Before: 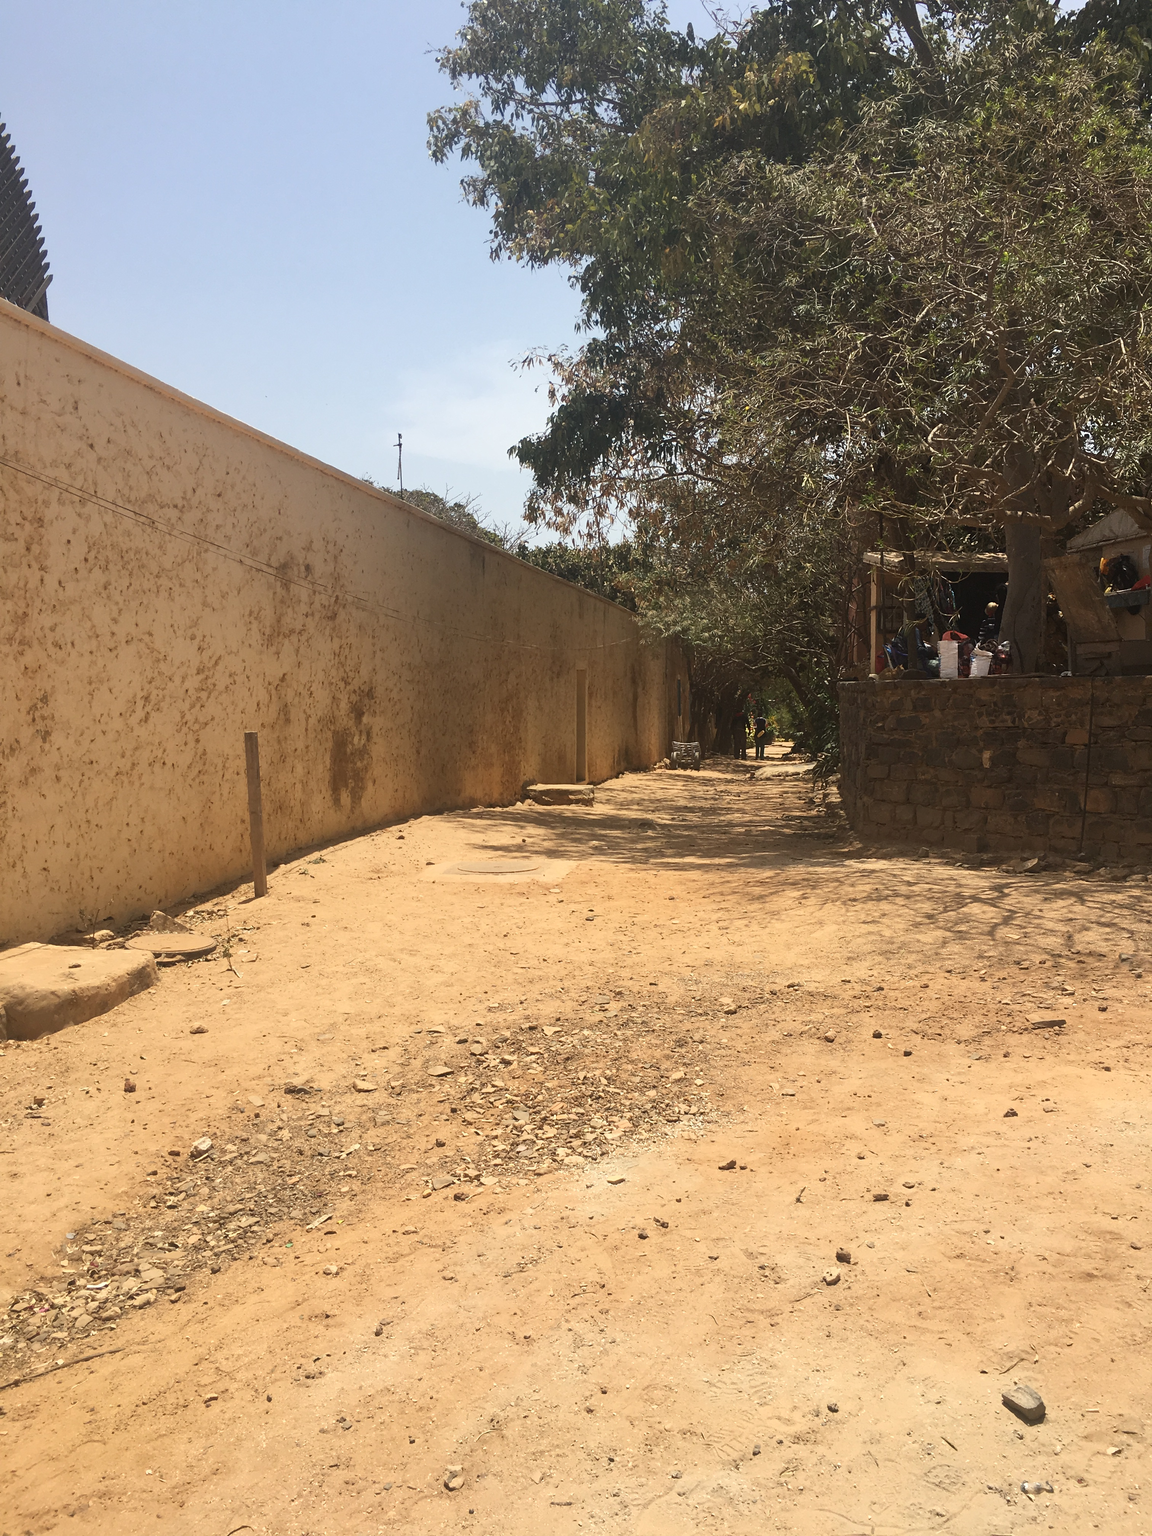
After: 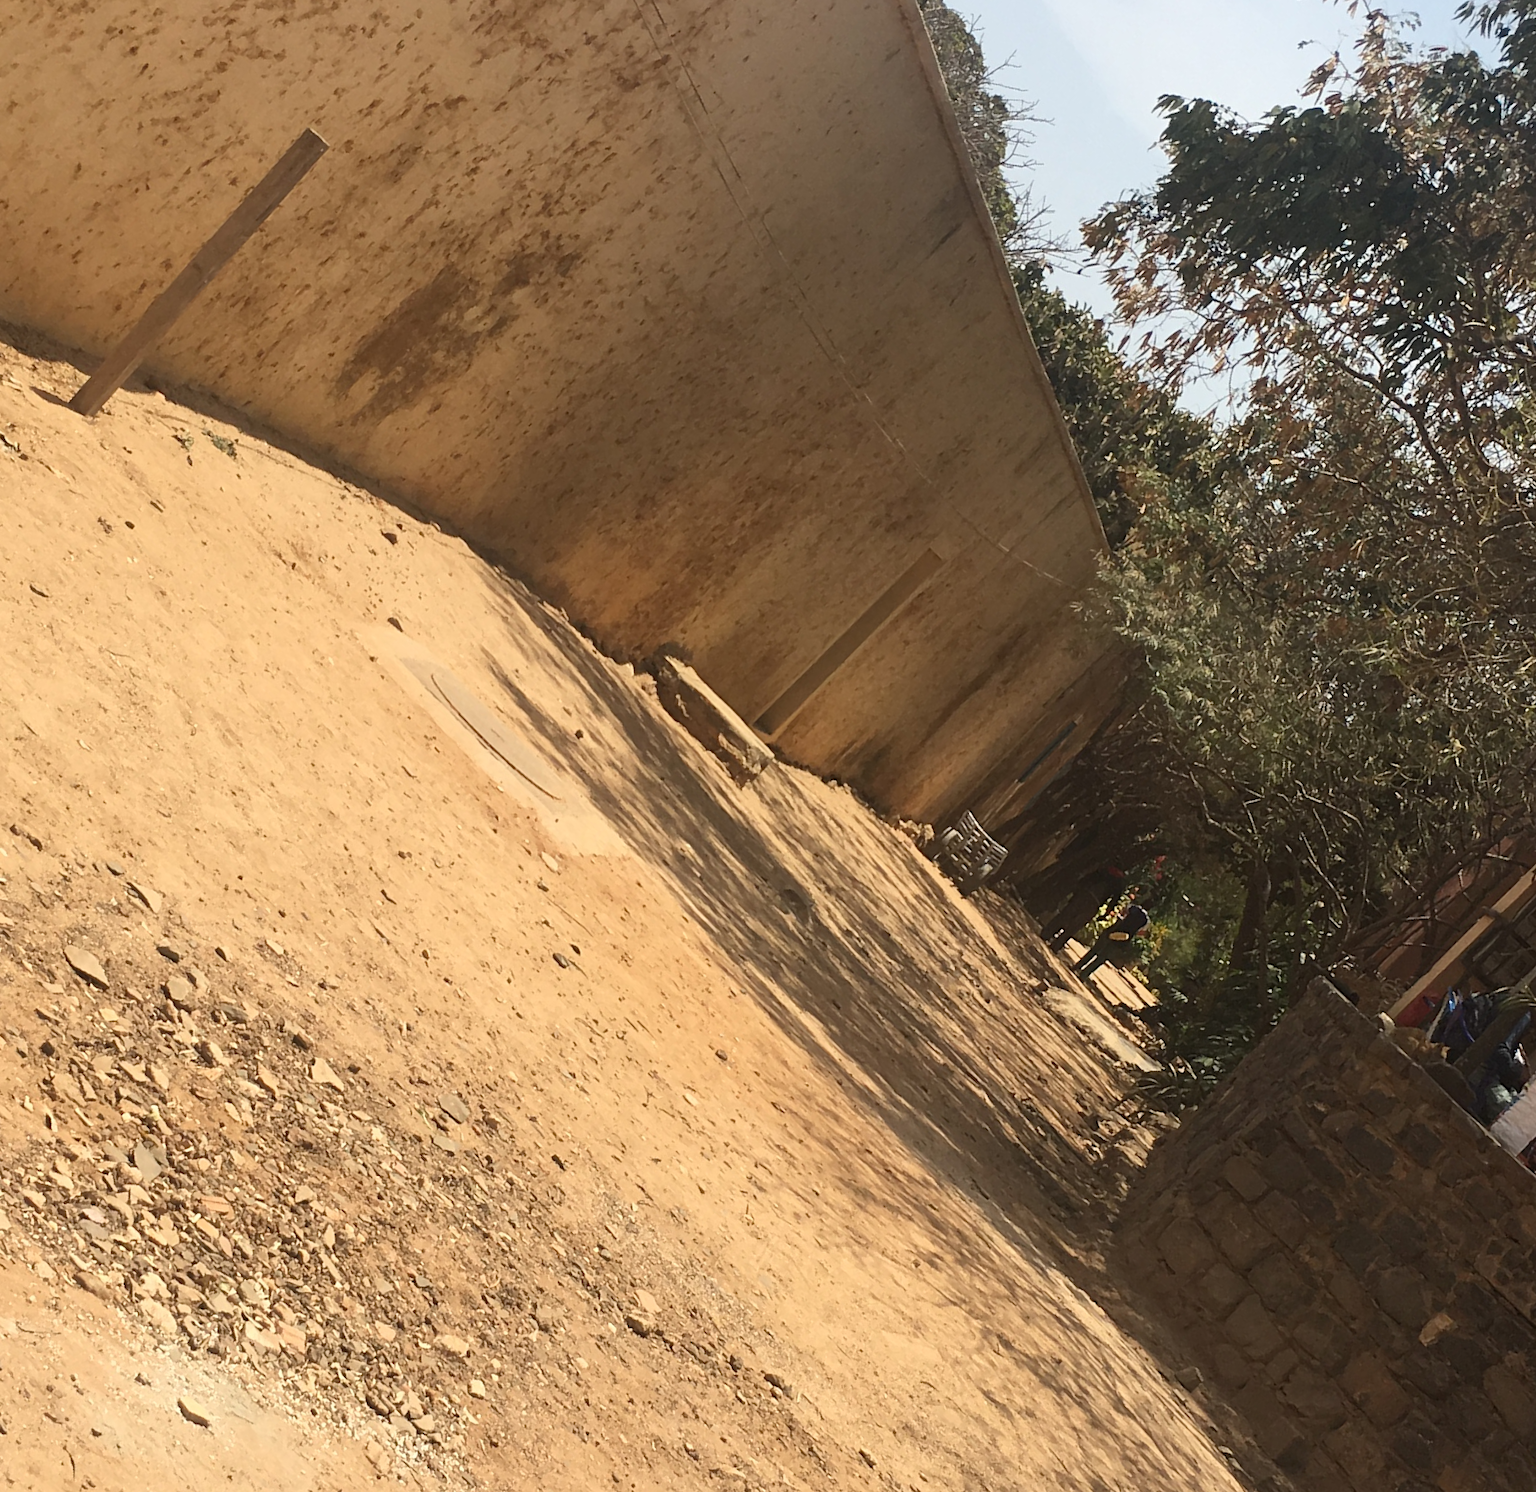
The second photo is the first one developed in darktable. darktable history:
crop and rotate: angle -44.79°, top 16.07%, right 0.852%, bottom 11.655%
